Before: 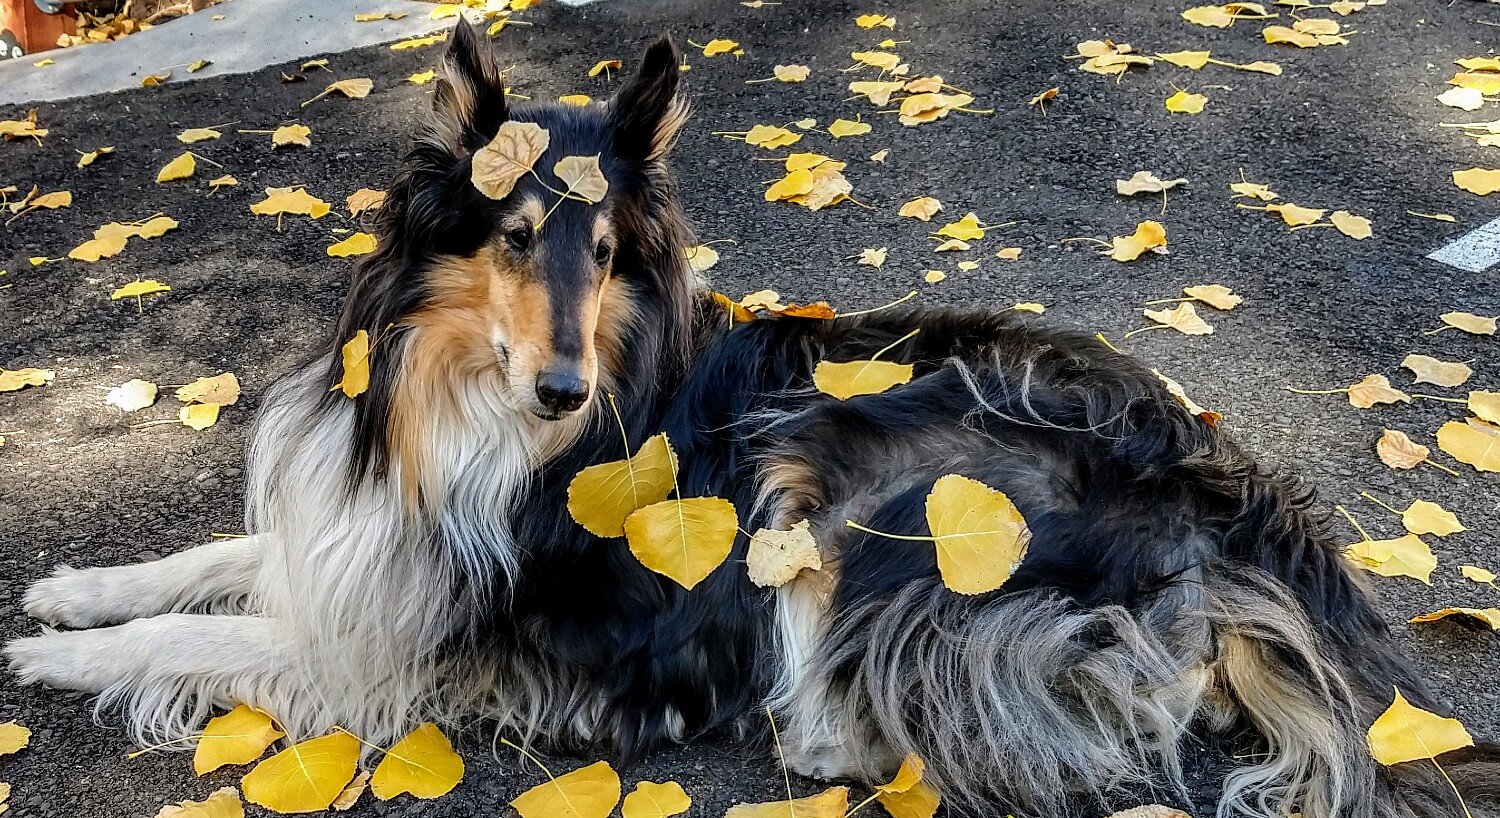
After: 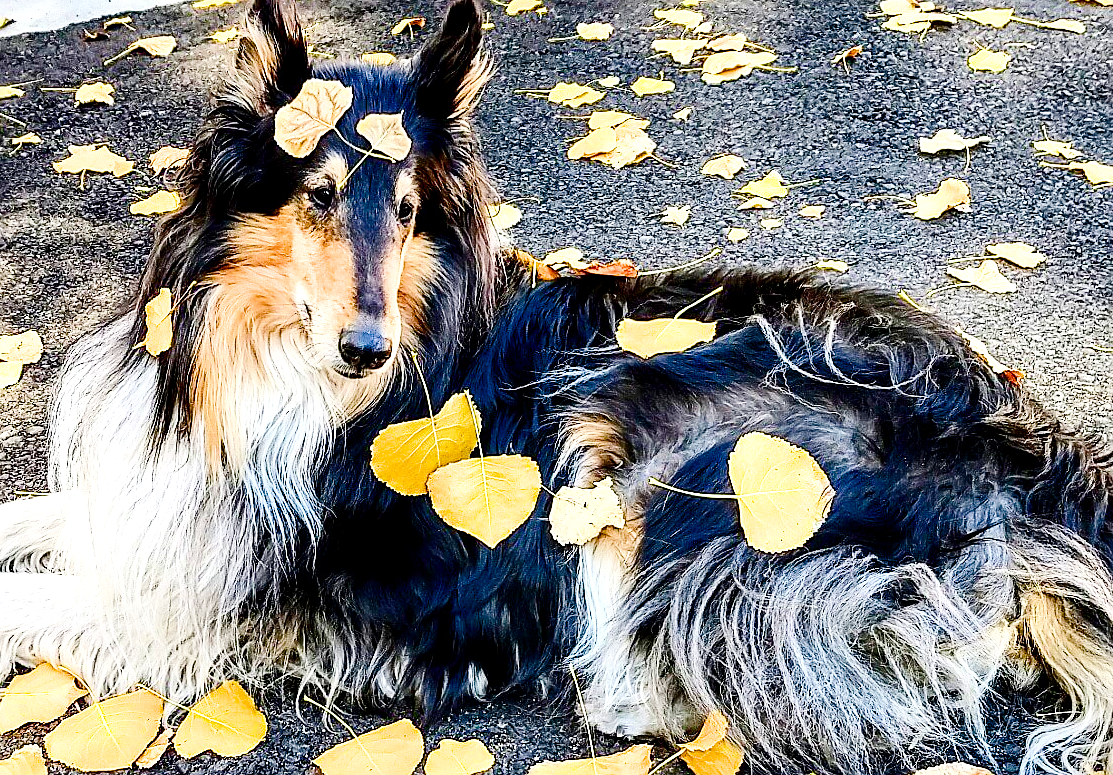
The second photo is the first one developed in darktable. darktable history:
crop and rotate: left 13.15%, top 5.251%, right 12.609%
exposure: black level correction 0, exposure 1.55 EV, compensate exposure bias true, compensate highlight preservation false
sharpen: on, module defaults
color balance rgb: linear chroma grading › shadows -2.2%, linear chroma grading › highlights -15%, linear chroma grading › global chroma -10%, linear chroma grading › mid-tones -10%, perceptual saturation grading › global saturation 45%, perceptual saturation grading › highlights -50%, perceptual saturation grading › shadows 30%, perceptual brilliance grading › global brilliance 18%, global vibrance 45%
filmic rgb: black relative exposure -8.54 EV, white relative exposure 5.52 EV, hardness 3.39, contrast 1.016
white balance: emerald 1
levels: levels [0, 0.476, 0.951]
contrast brightness saturation: contrast 0.13, brightness -0.24, saturation 0.14
